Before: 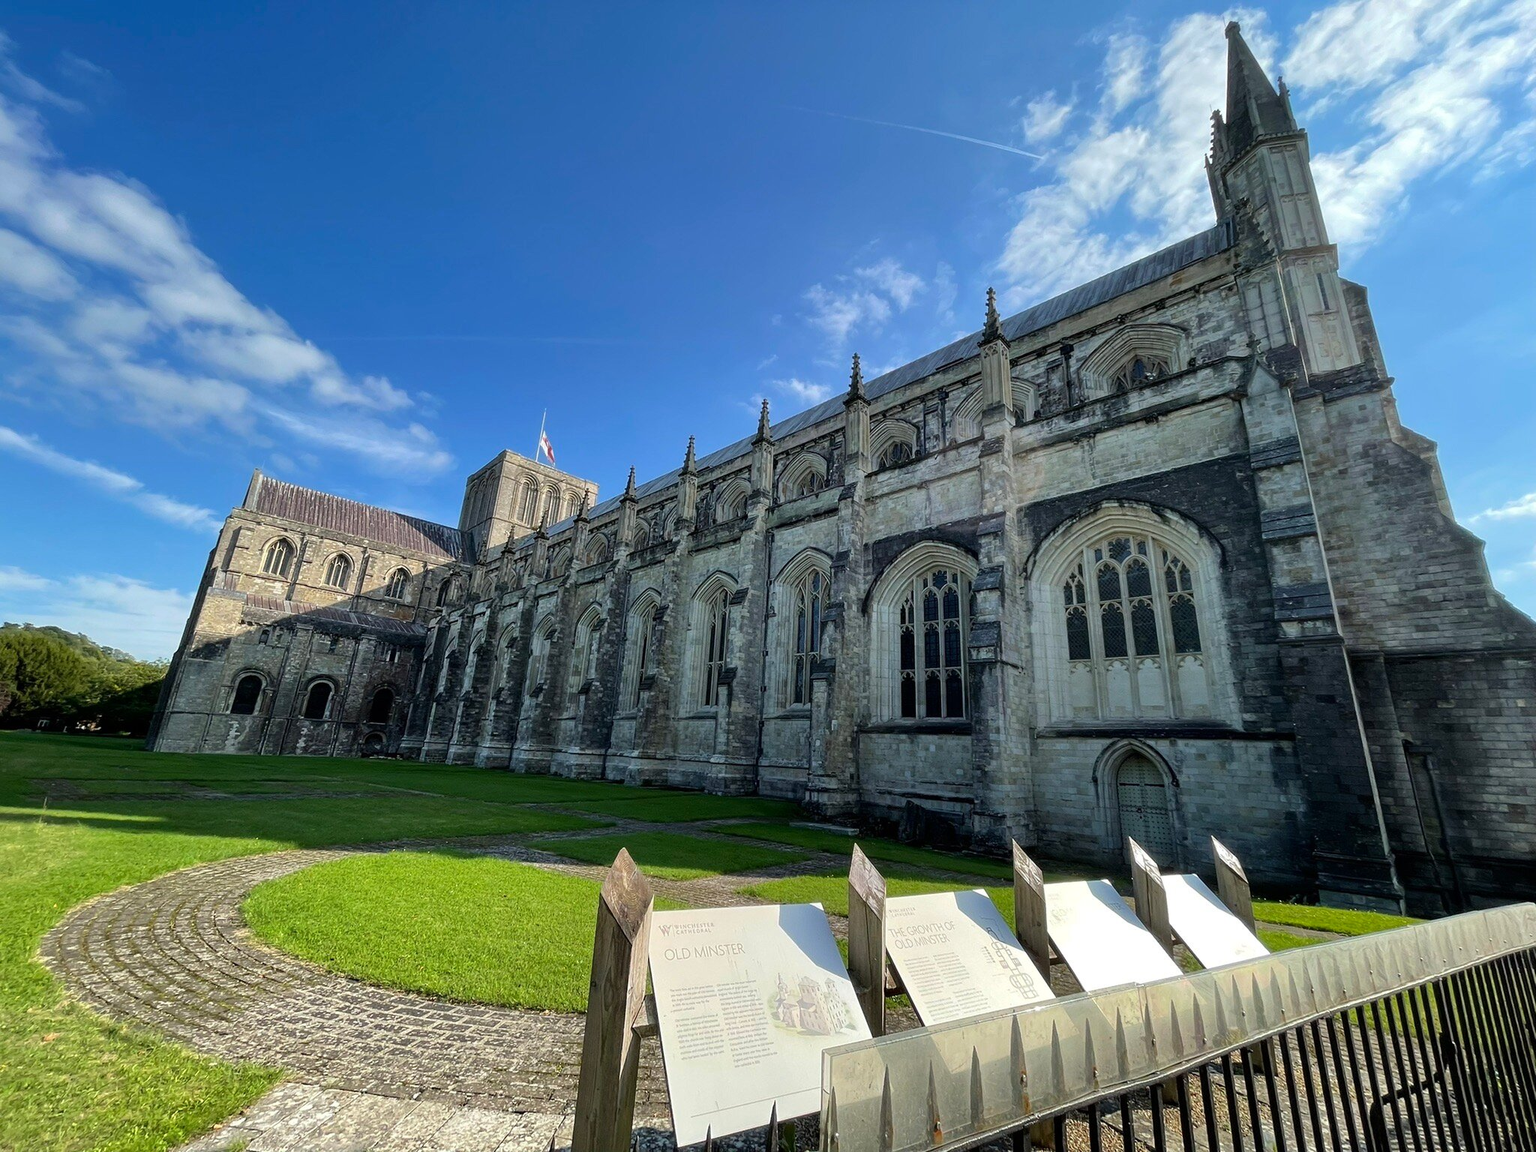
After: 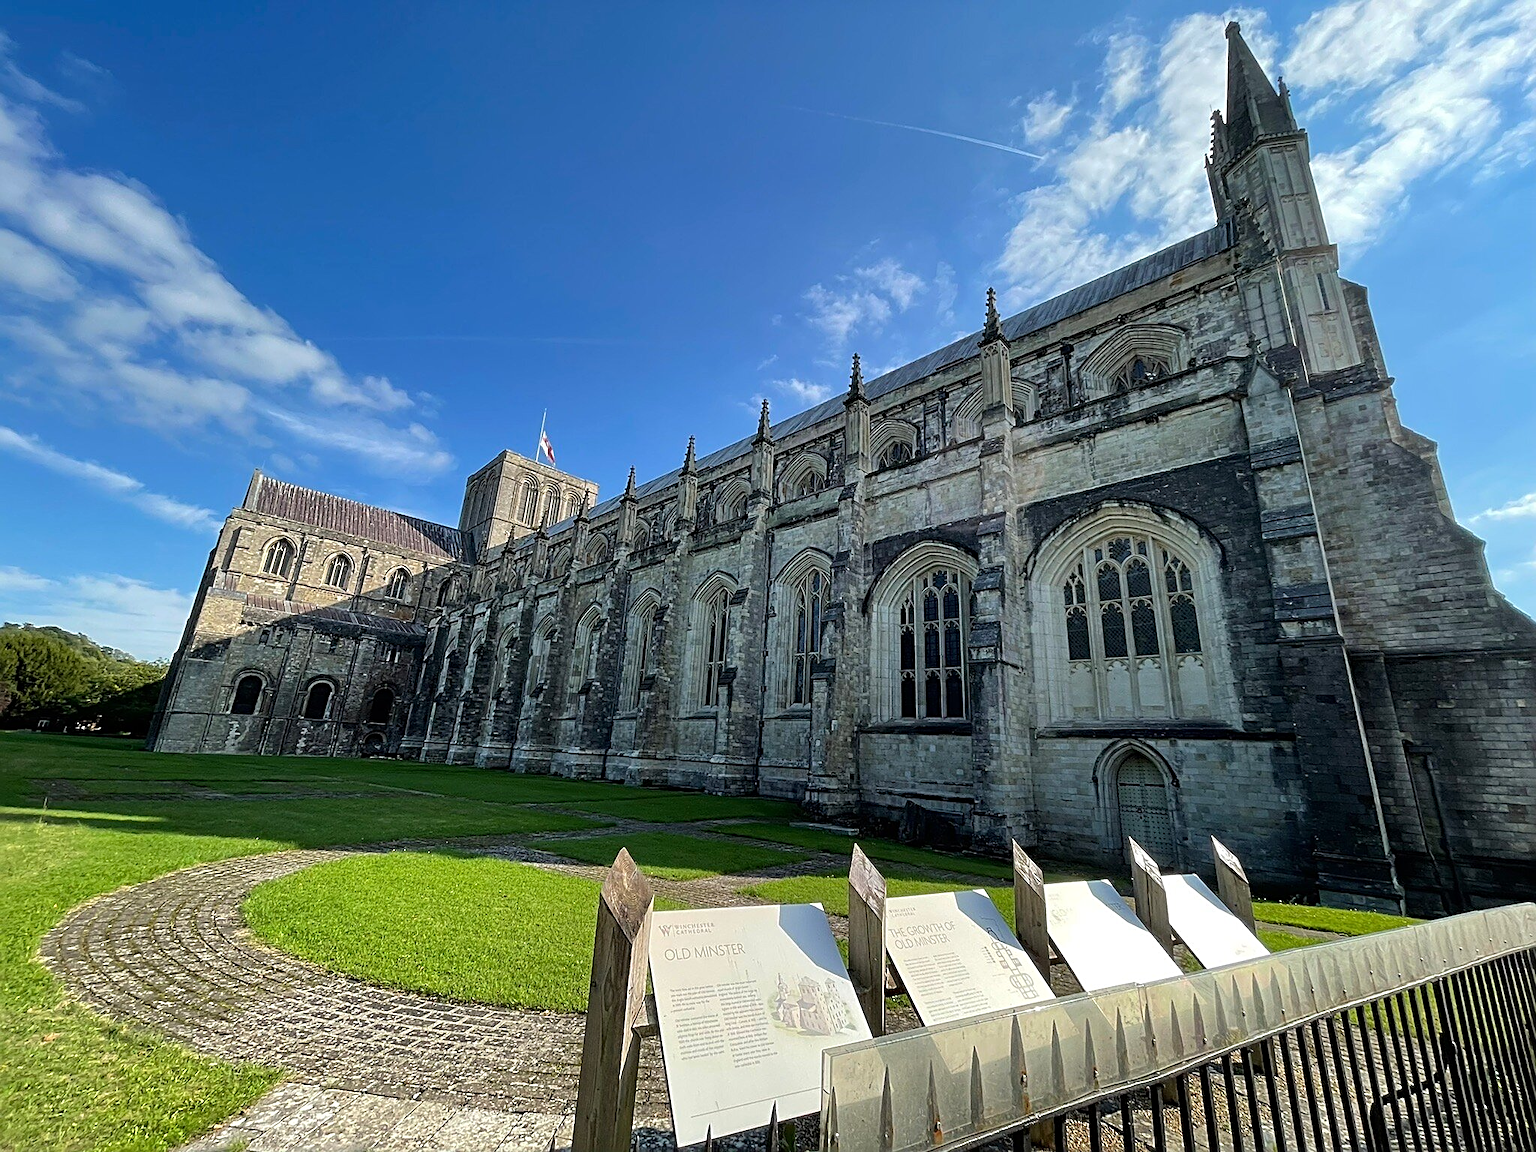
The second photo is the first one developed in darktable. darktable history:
sharpen: radius 2.689, amount 0.673
